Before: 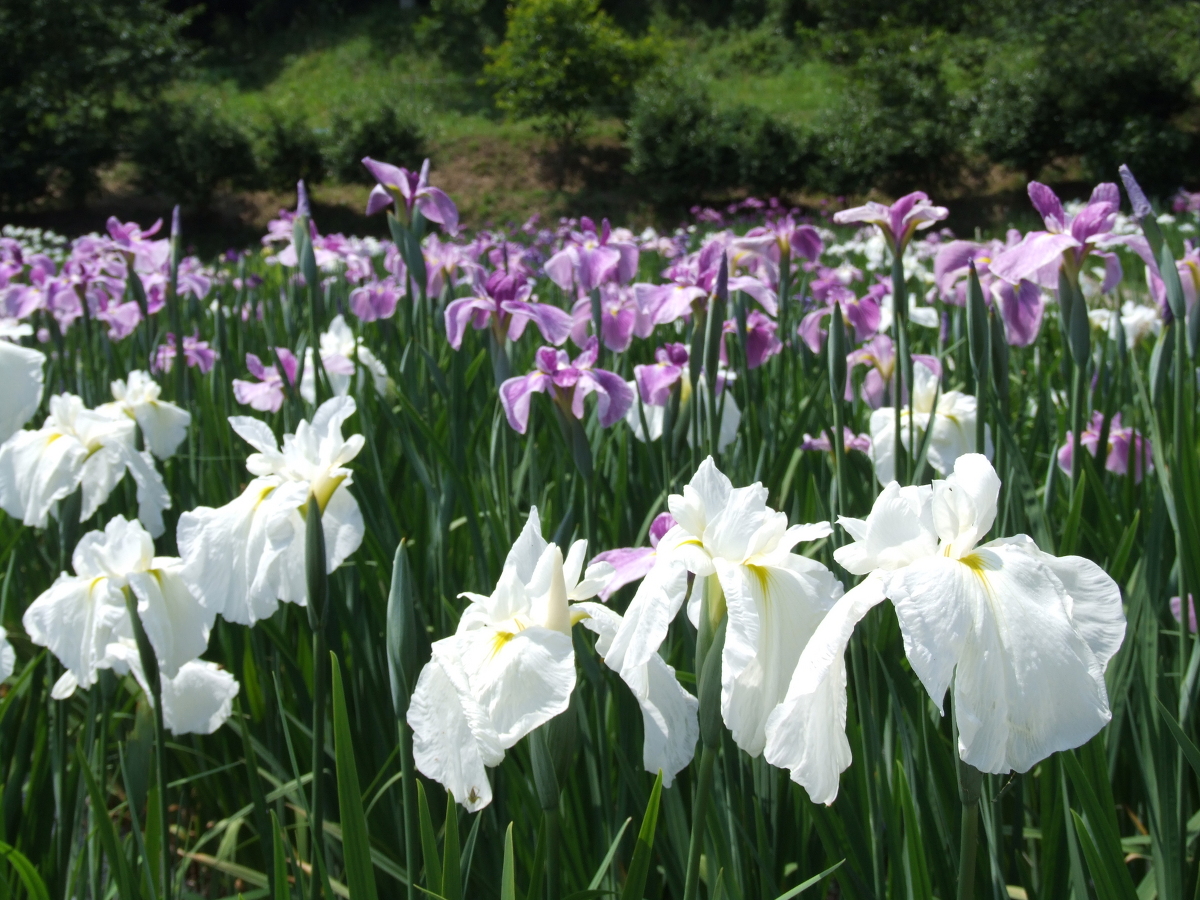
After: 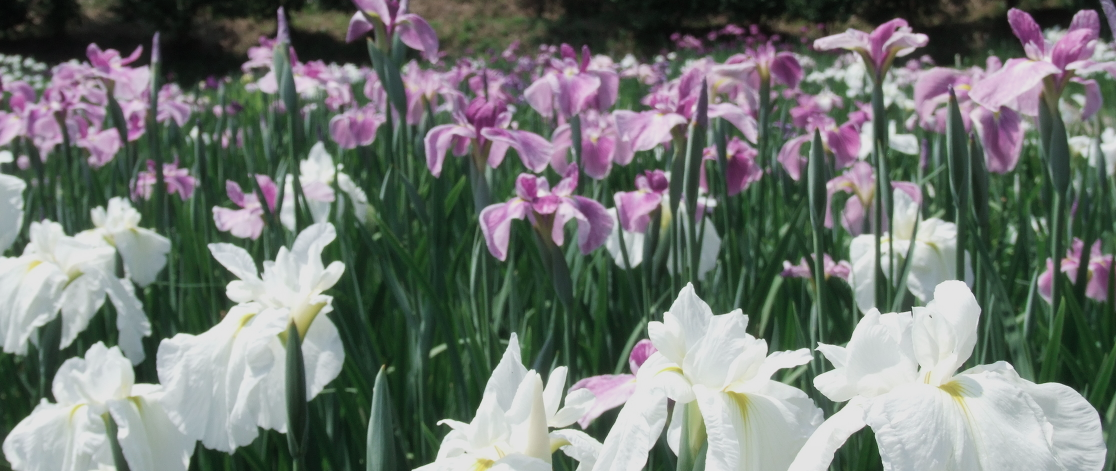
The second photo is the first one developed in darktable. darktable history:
color contrast: blue-yellow contrast 0.7
crop: left 1.744%, top 19.225%, right 5.069%, bottom 28.357%
shadows and highlights: radius 125.46, shadows 21.19, highlights -21.19, low approximation 0.01
filmic rgb: black relative exposure -14.19 EV, white relative exposure 3.39 EV, hardness 7.89, preserve chrominance max RGB
haze removal: strength -0.05
